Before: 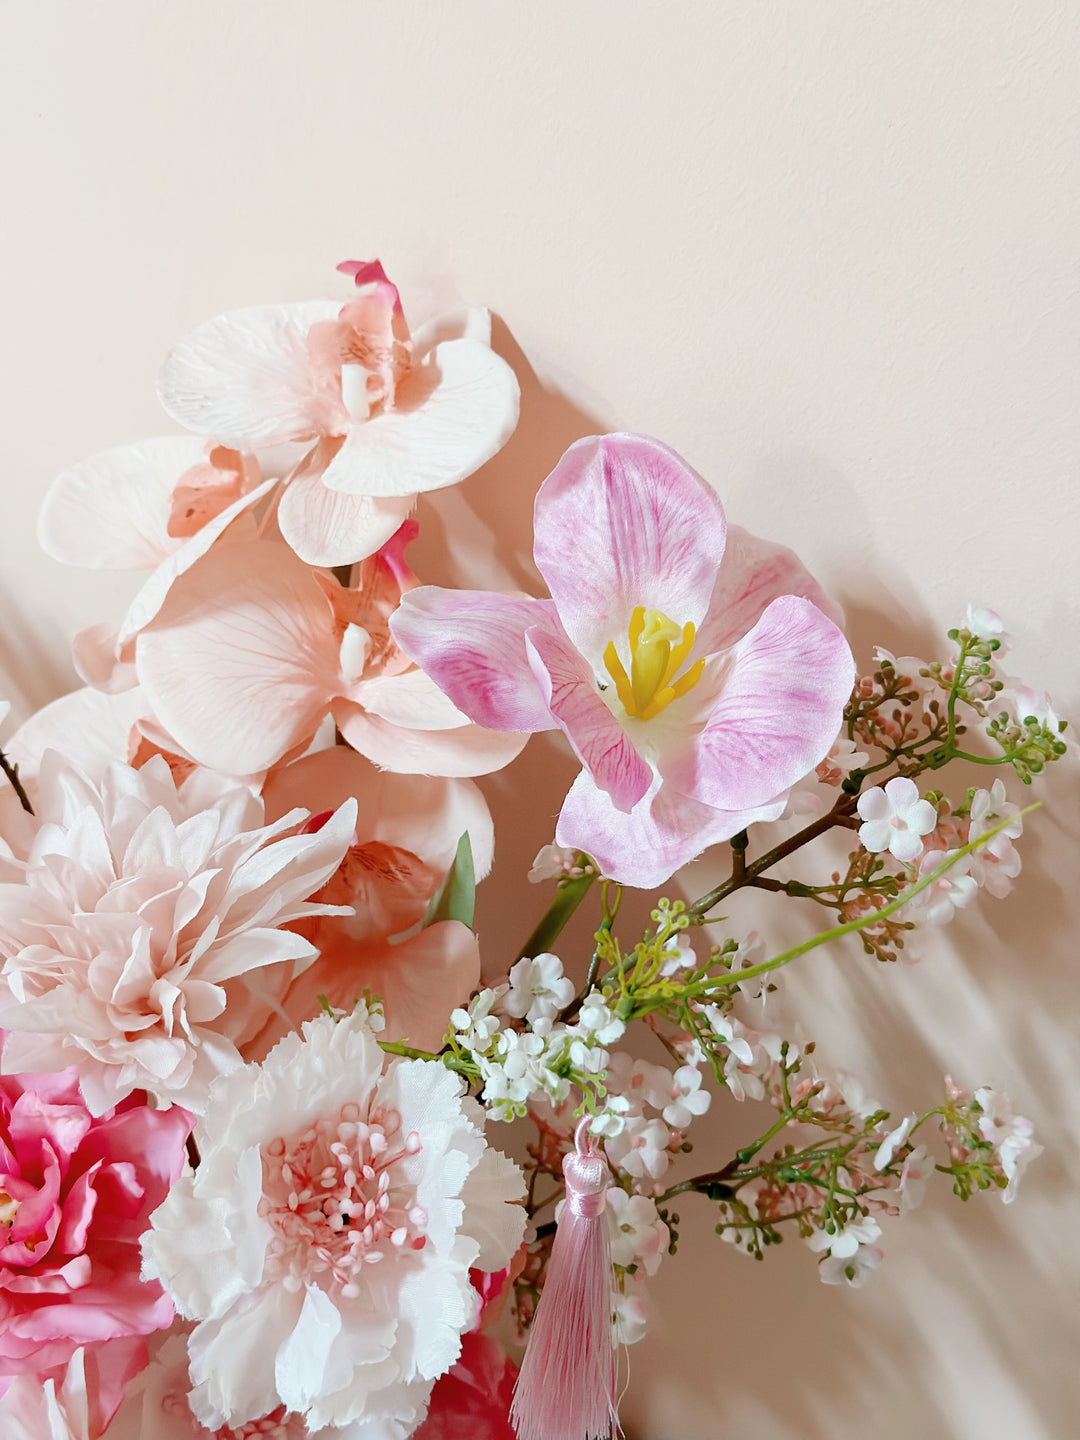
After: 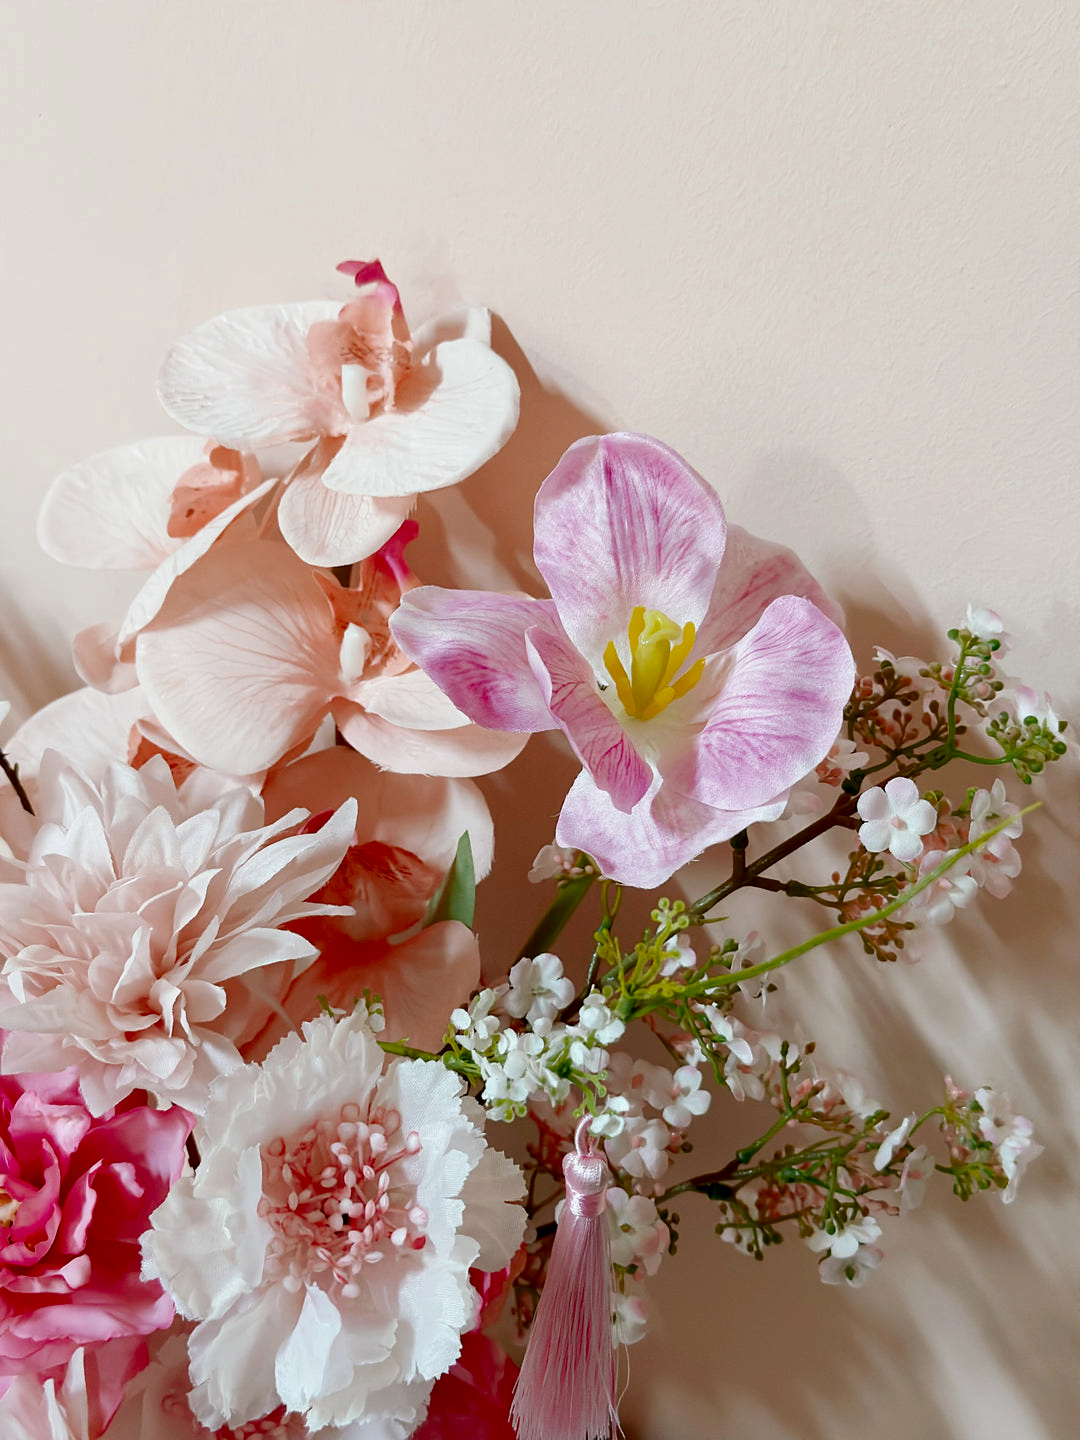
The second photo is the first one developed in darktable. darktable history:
contrast brightness saturation: brightness -0.197, saturation 0.08
